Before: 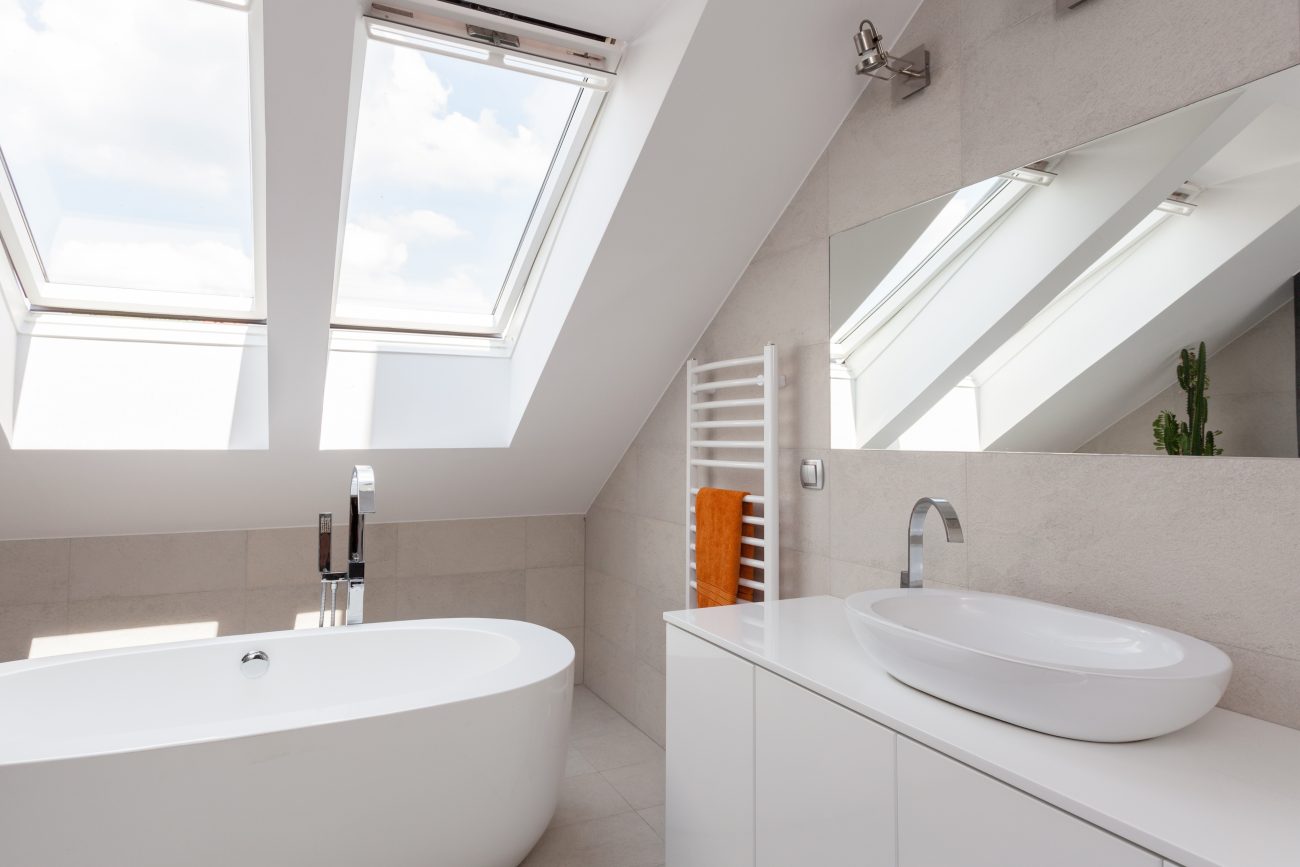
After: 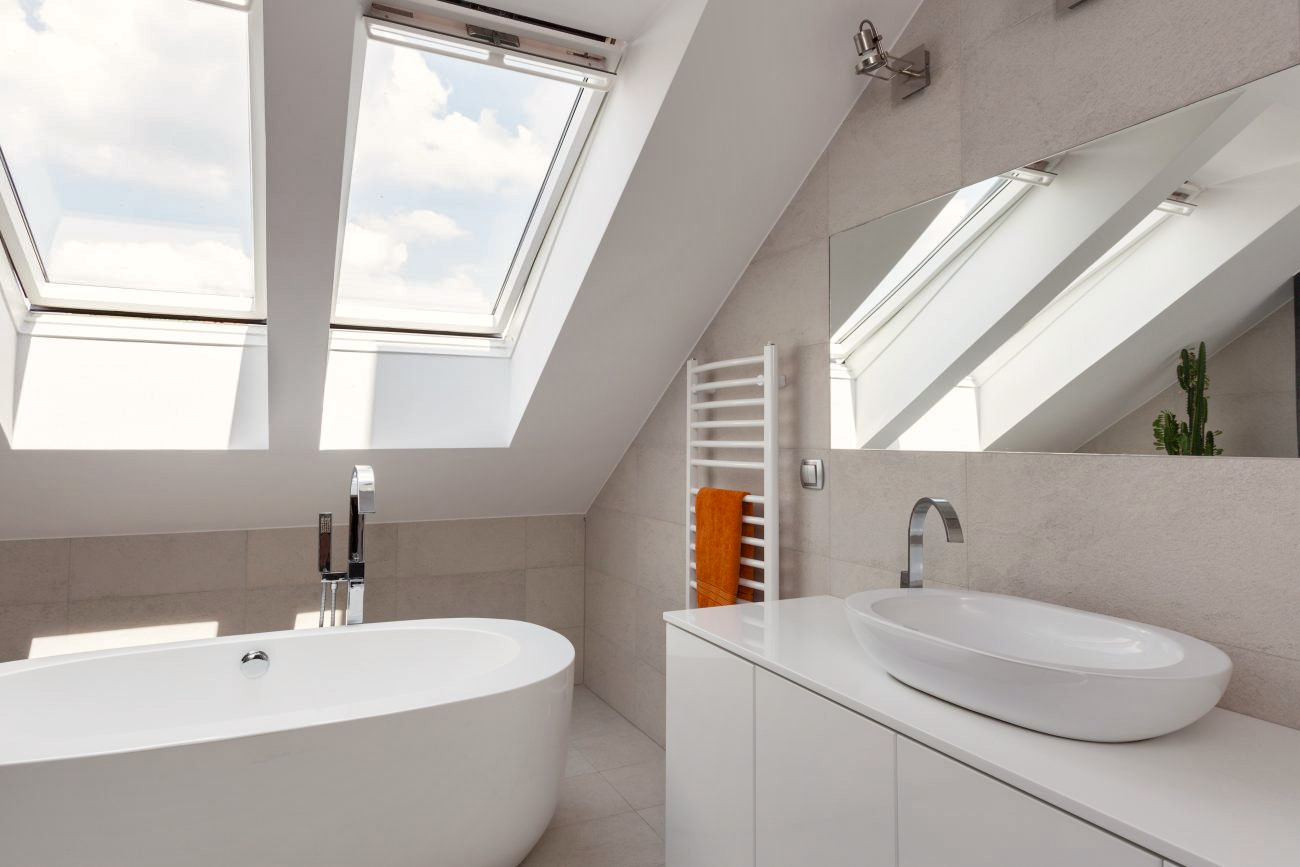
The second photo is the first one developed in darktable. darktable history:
white balance: red 1.009, blue 0.985
shadows and highlights: white point adjustment 0.05, highlights color adjustment 55.9%, soften with gaussian
